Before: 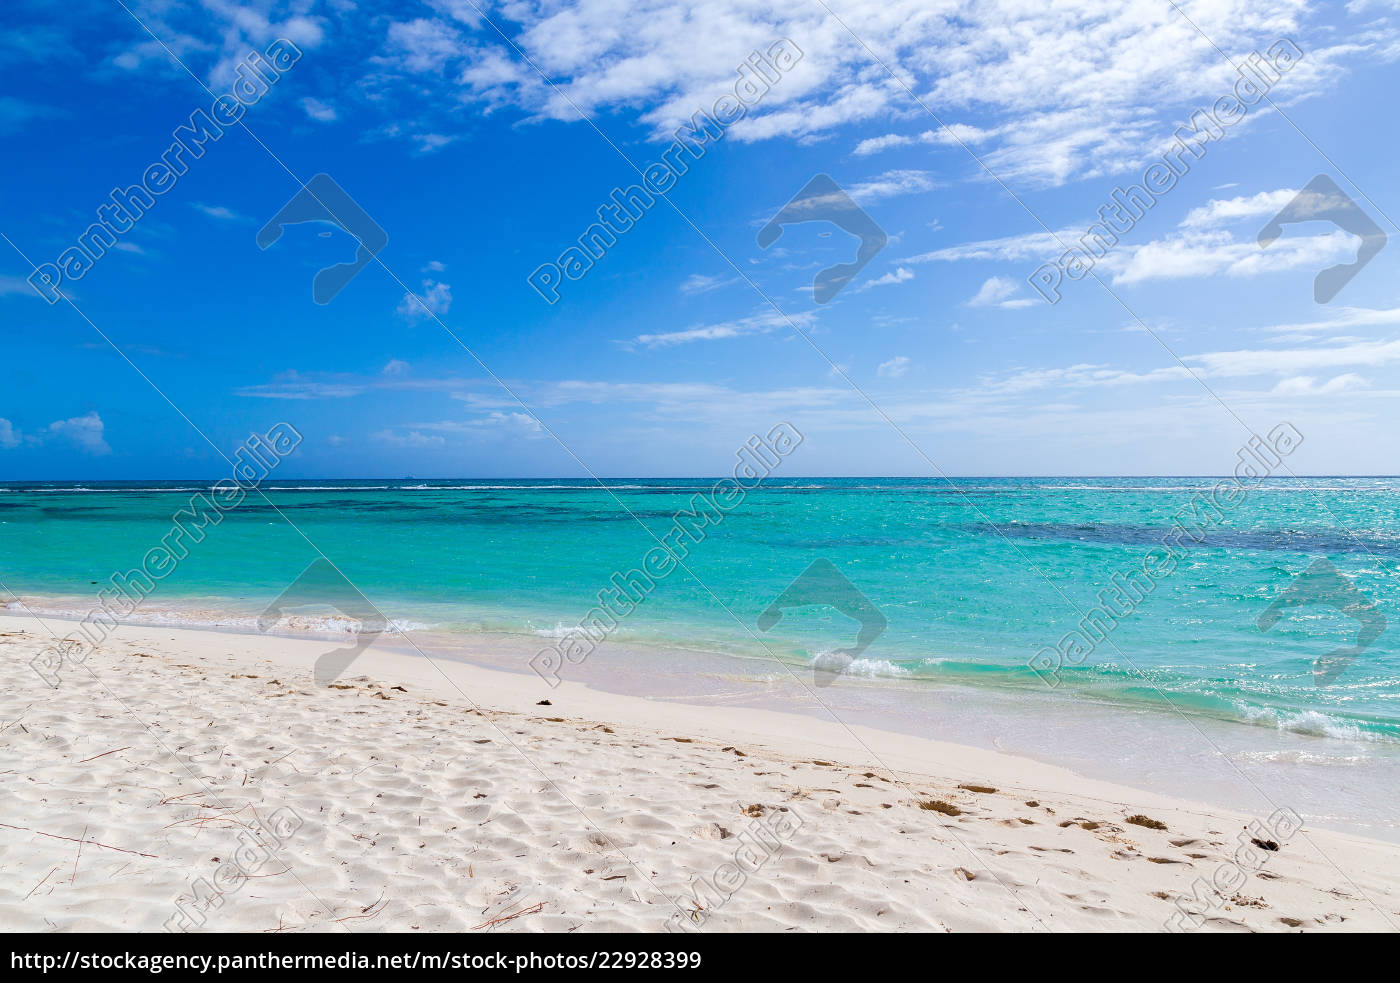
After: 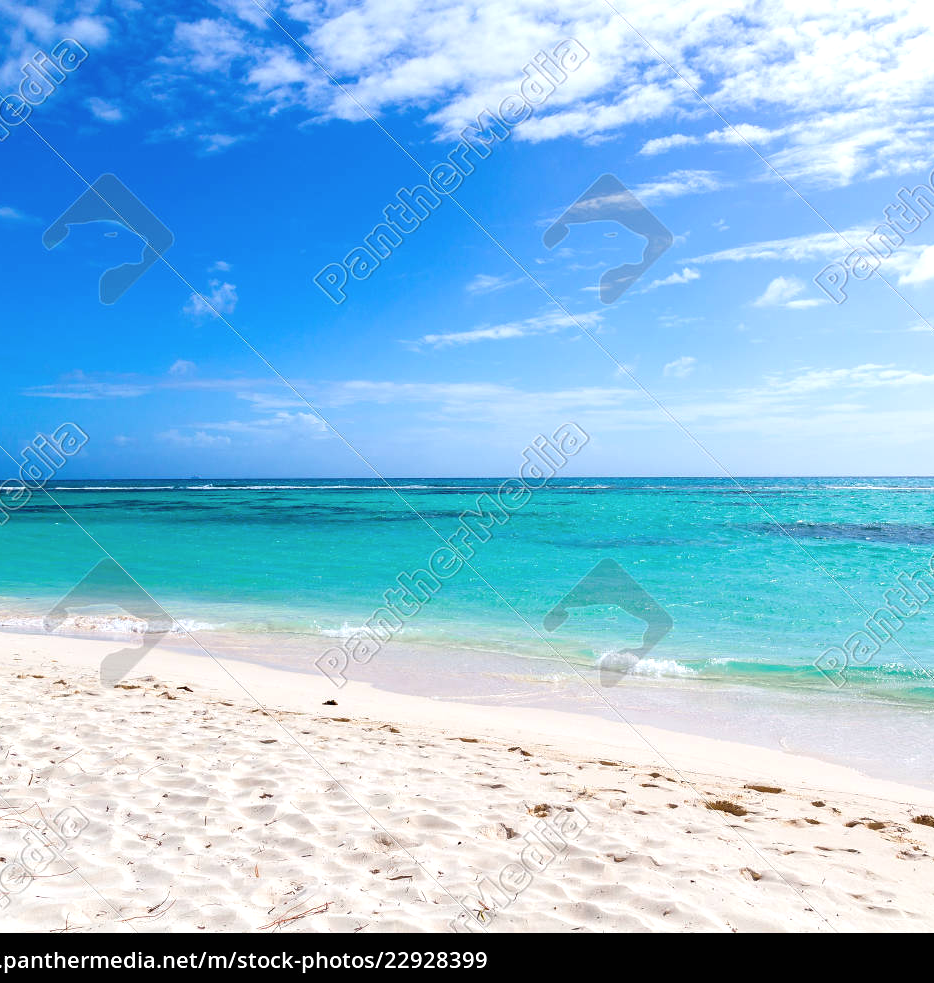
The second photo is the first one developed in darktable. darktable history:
crop and rotate: left 15.329%, right 17.908%
tone equalizer: -8 EV -0.417 EV, -7 EV -0.361 EV, -6 EV -0.302 EV, -5 EV -0.214 EV, -3 EV 0.2 EV, -2 EV 0.31 EV, -1 EV 0.368 EV, +0 EV 0.413 EV
color correction: highlights b* 0.068, saturation 0.978
